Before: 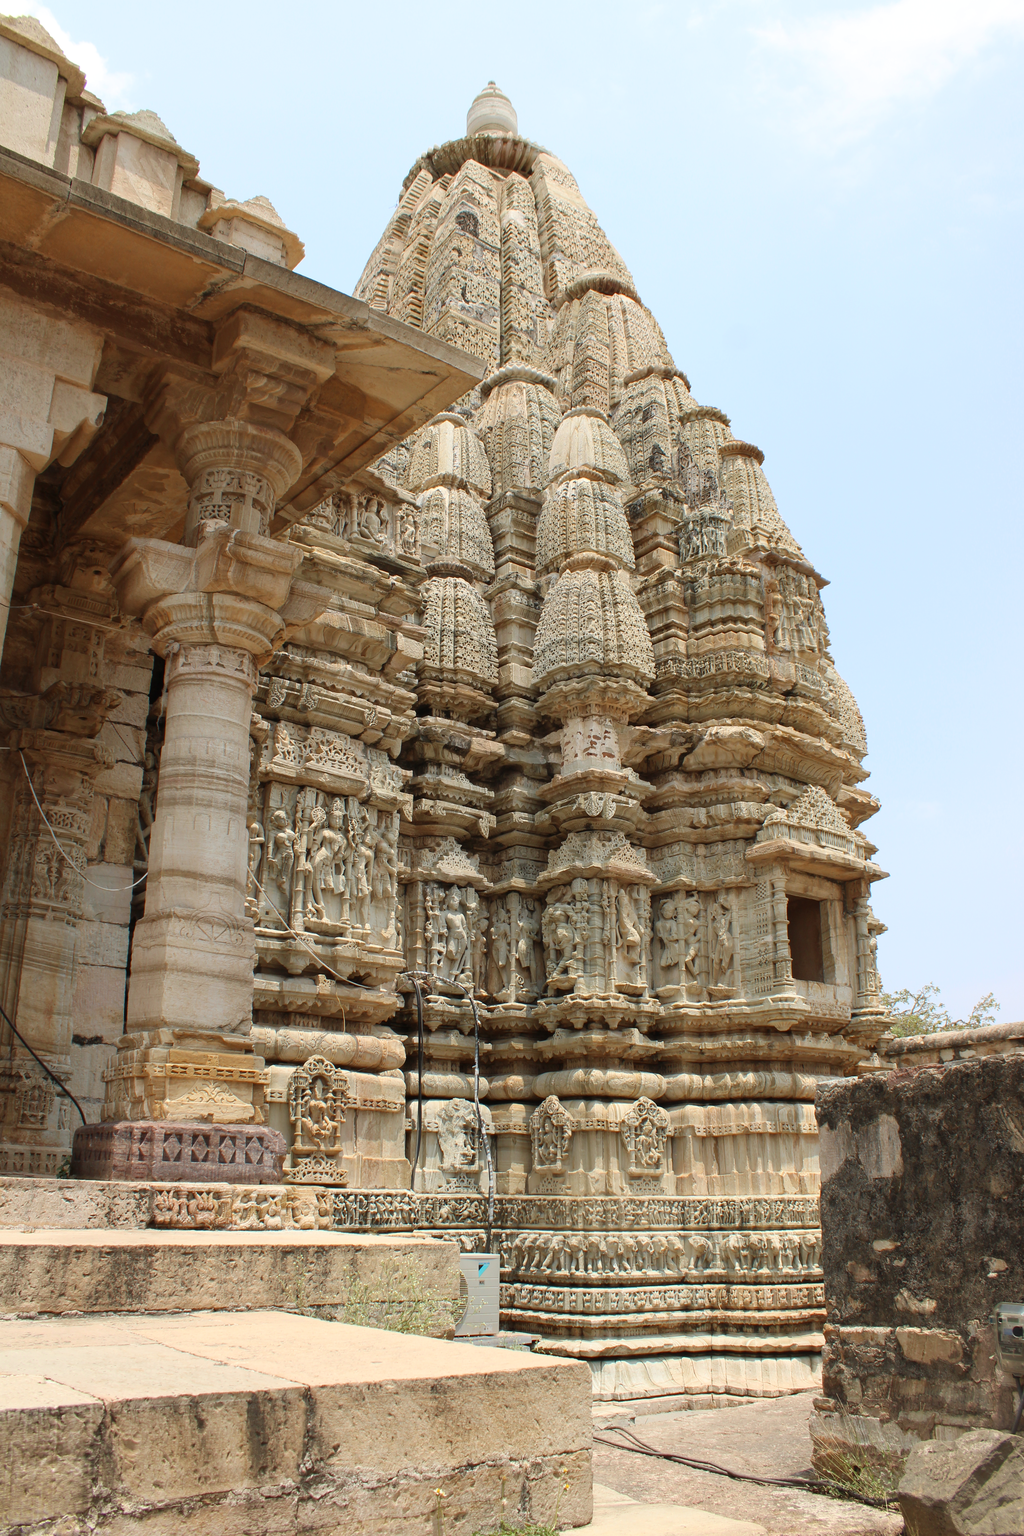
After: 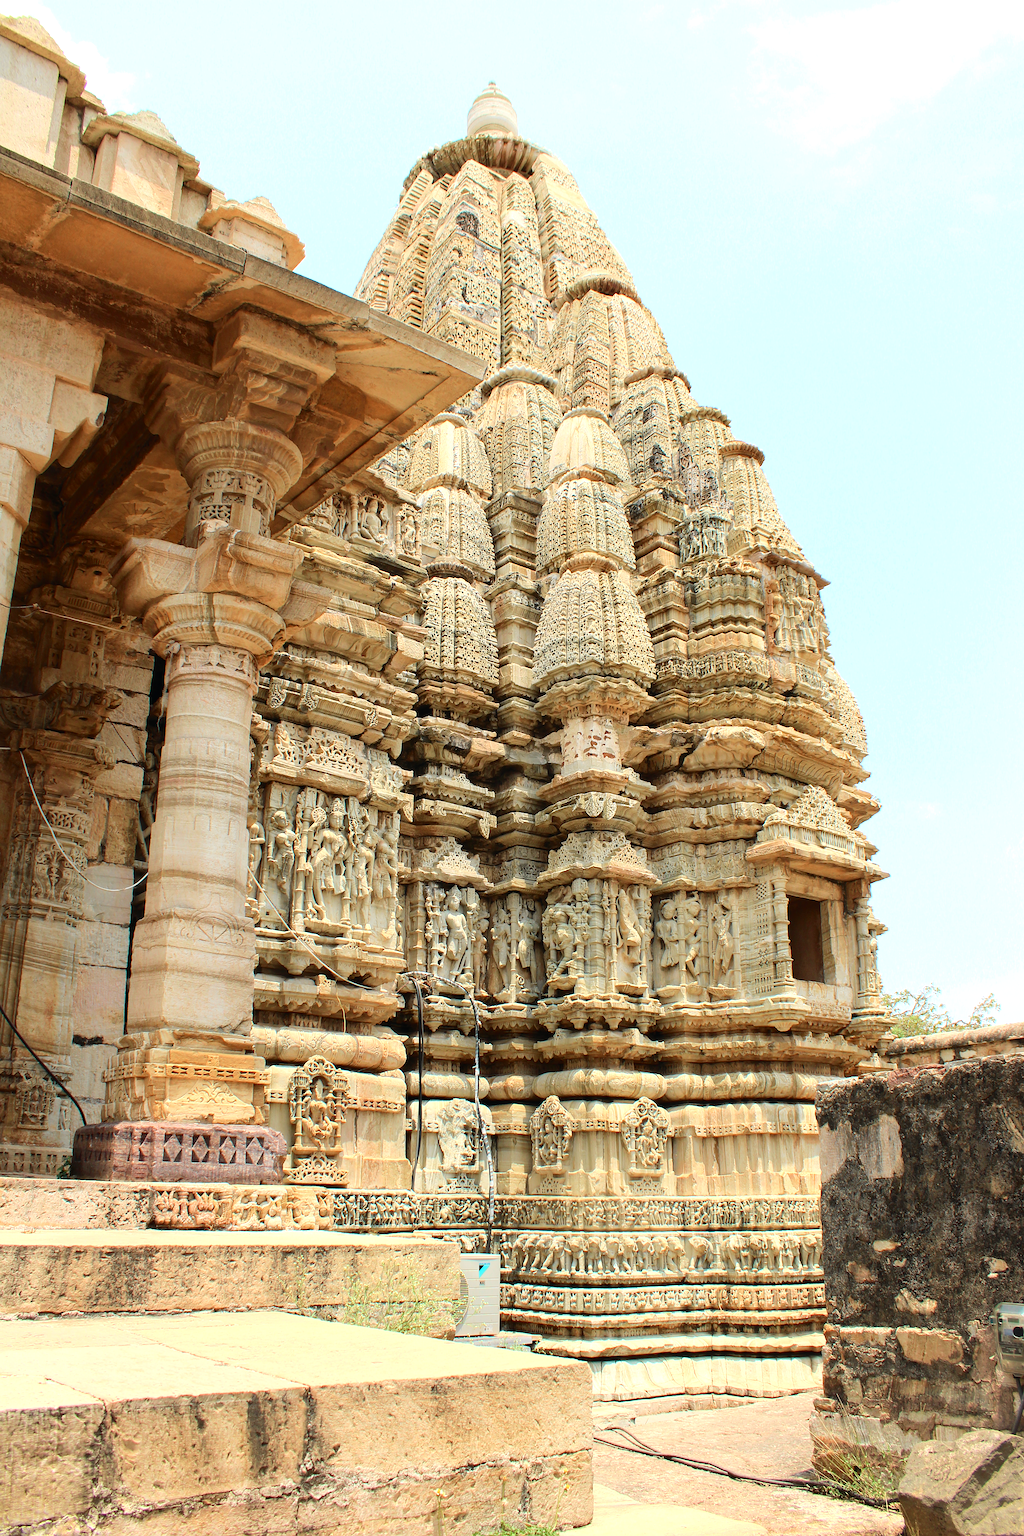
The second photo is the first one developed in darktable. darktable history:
tone equalizer: -8 EV -0.417 EV, -7 EV -0.389 EV, -6 EV -0.333 EV, -5 EV -0.222 EV, -3 EV 0.222 EV, -2 EV 0.333 EV, -1 EV 0.389 EV, +0 EV 0.417 EV, edges refinement/feathering 500, mask exposure compensation -1.25 EV, preserve details no
sharpen: on, module defaults
tone curve: curves: ch0 [(0, 0) (0.051, 0.047) (0.102, 0.099) (0.228, 0.275) (0.432, 0.535) (0.695, 0.778) (0.908, 0.946) (1, 1)]; ch1 [(0, 0) (0.339, 0.298) (0.402, 0.363) (0.453, 0.413) (0.485, 0.469) (0.494, 0.493) (0.504, 0.501) (0.525, 0.534) (0.563, 0.595) (0.597, 0.638) (1, 1)]; ch2 [(0, 0) (0.48, 0.48) (0.504, 0.5) (0.539, 0.554) (0.59, 0.63) (0.642, 0.684) (0.824, 0.815) (1, 1)], color space Lab, independent channels, preserve colors none
